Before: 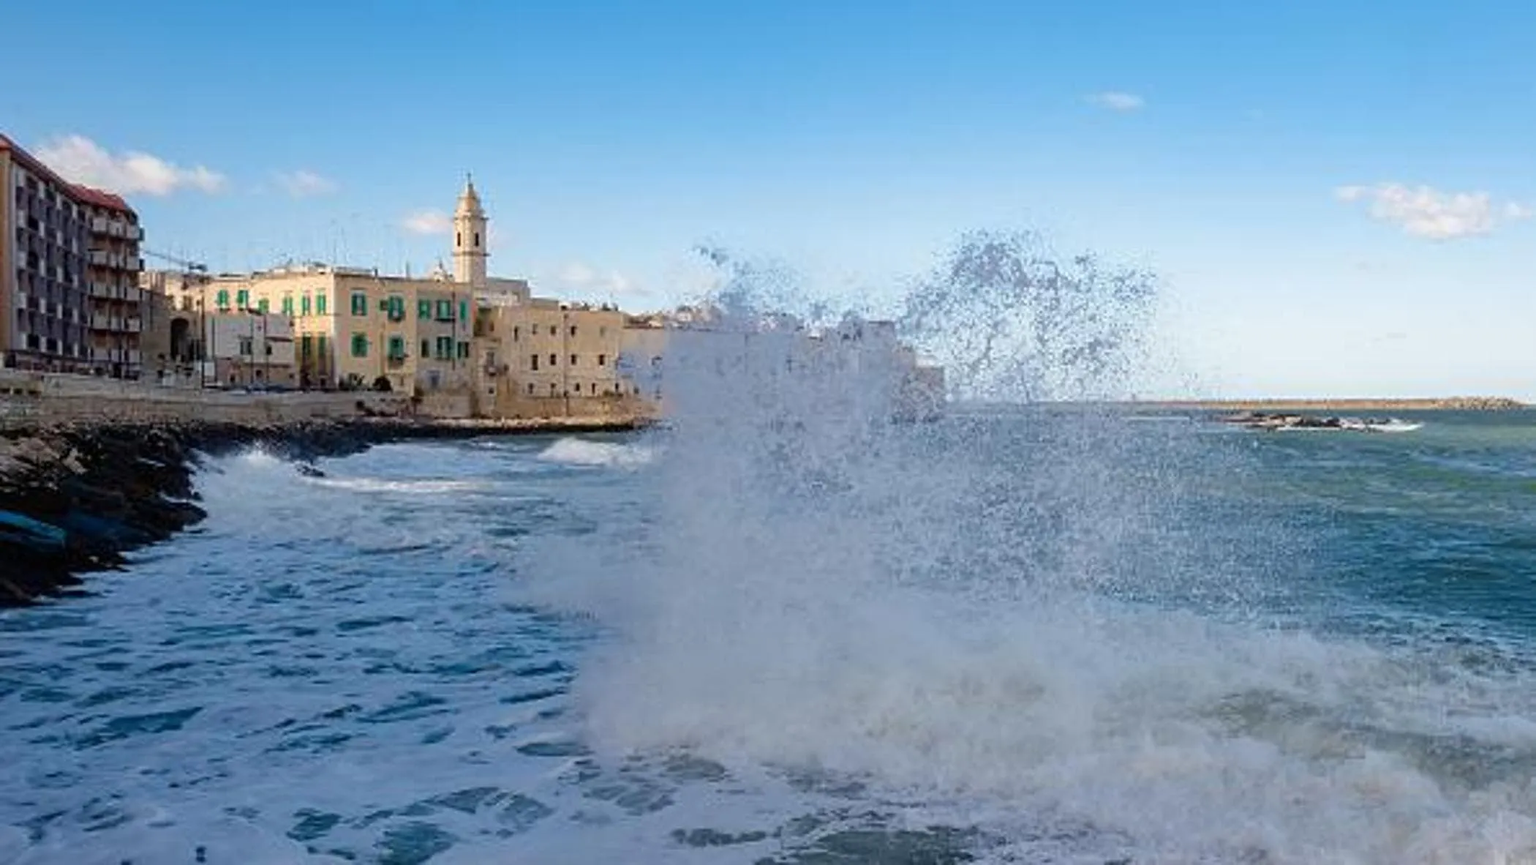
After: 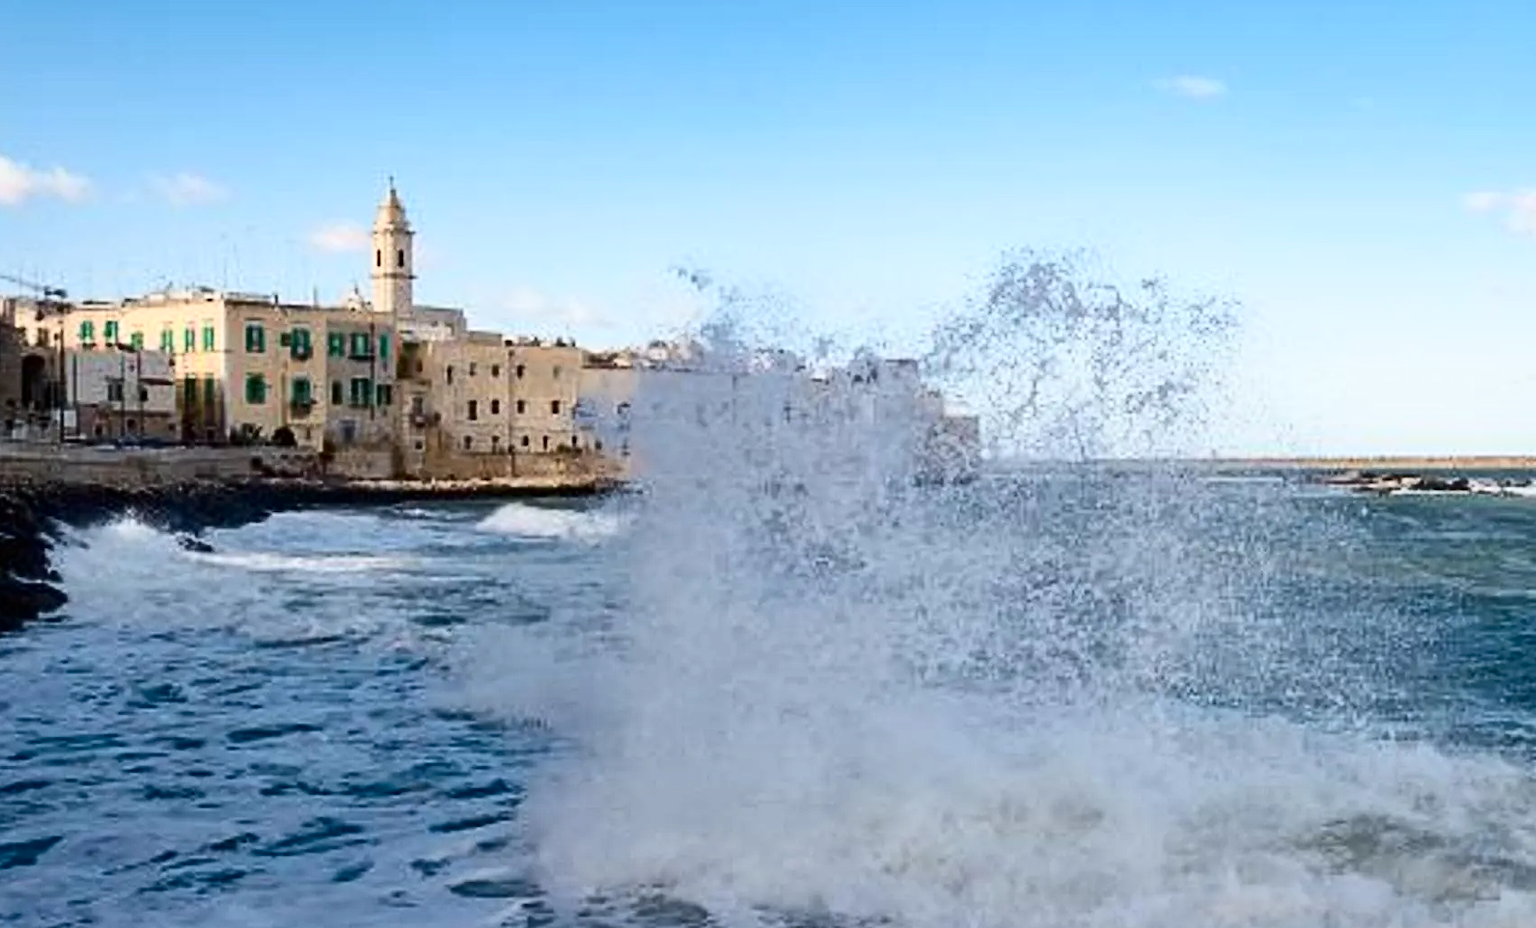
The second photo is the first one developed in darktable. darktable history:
contrast brightness saturation: contrast 0.29
crop: left 9.963%, top 3.612%, right 9.188%, bottom 9.521%
